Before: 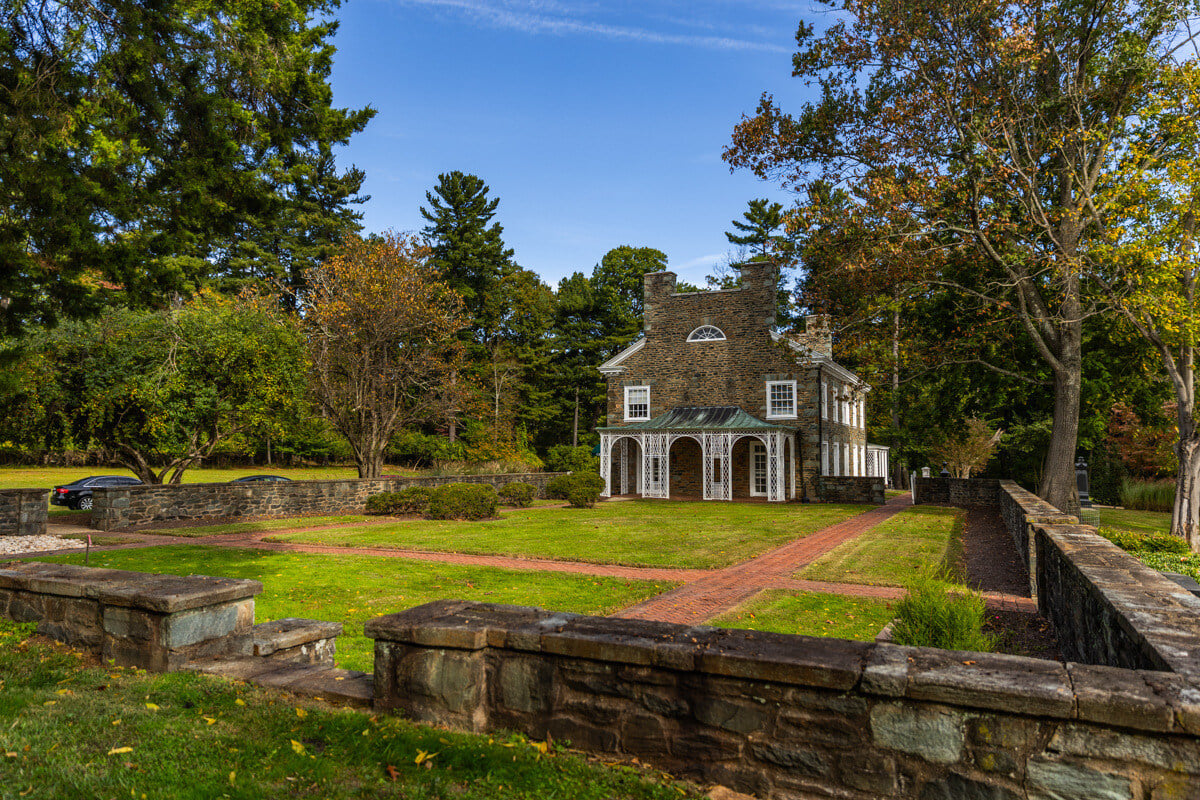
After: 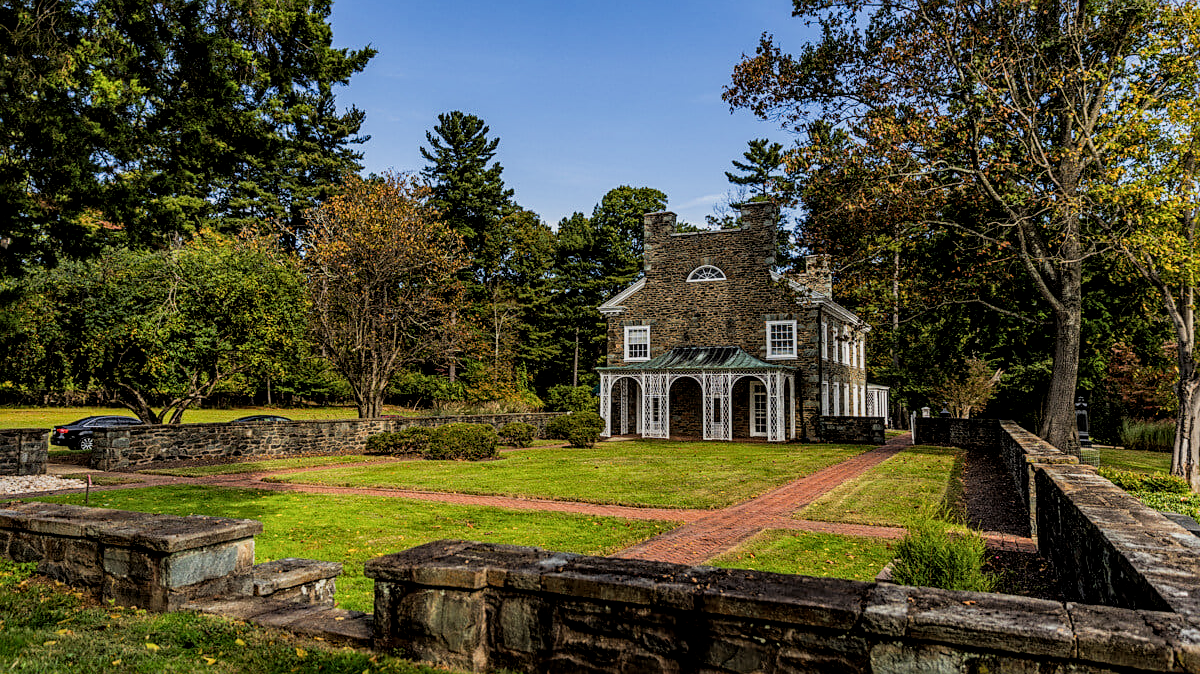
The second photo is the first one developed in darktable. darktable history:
exposure: compensate highlight preservation false
filmic rgb: black relative exposure -7.98 EV, white relative exposure 4.05 EV, hardness 4.16, latitude 49.66%, contrast 1.1
crop: top 7.567%, bottom 8.16%
local contrast: on, module defaults
sharpen: on, module defaults
